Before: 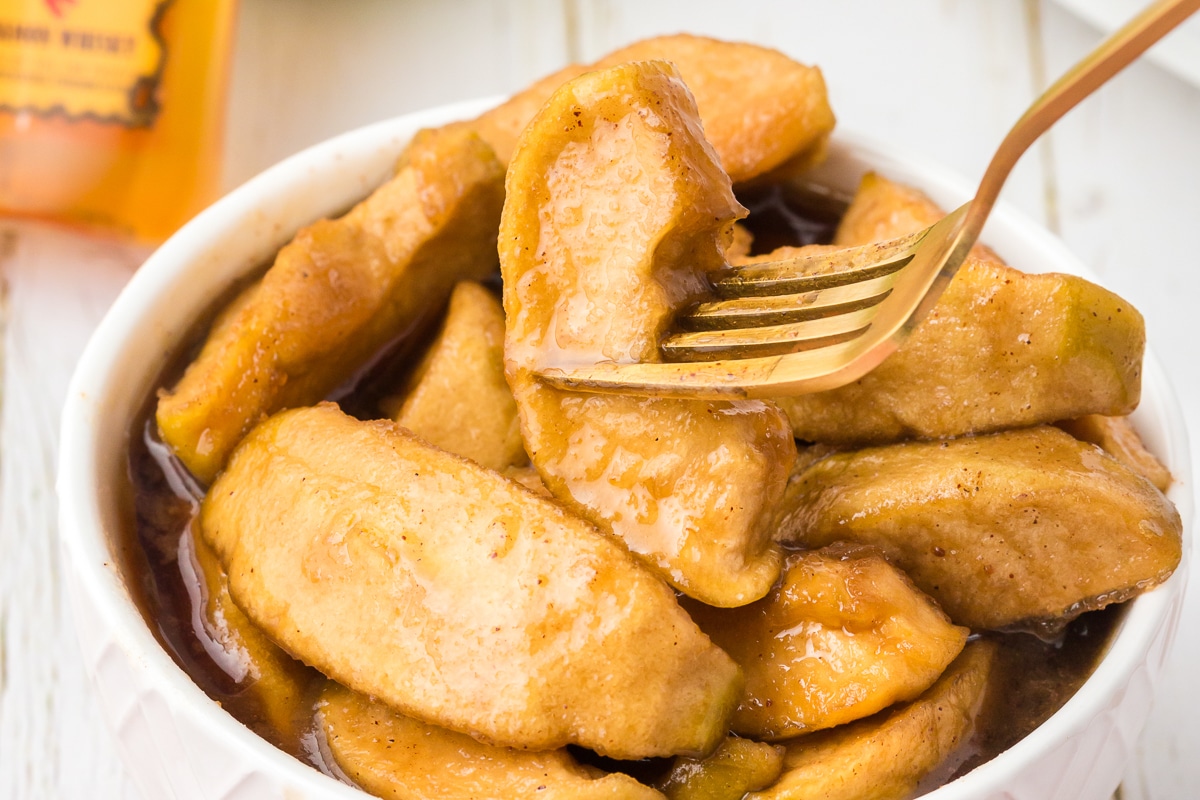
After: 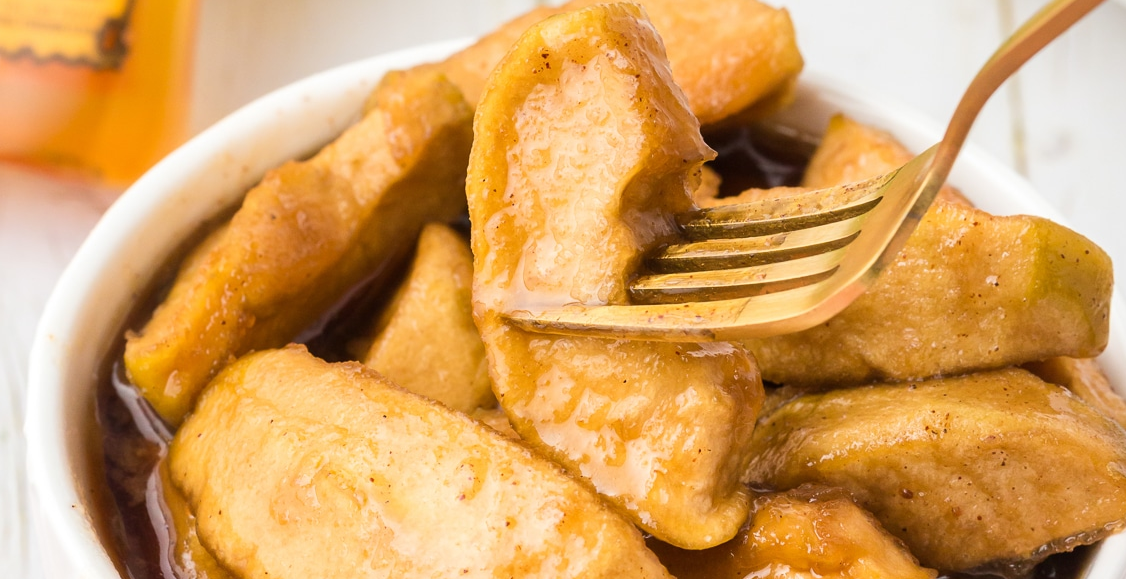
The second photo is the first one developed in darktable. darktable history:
crop: left 2.703%, top 7.33%, right 3.389%, bottom 20.263%
